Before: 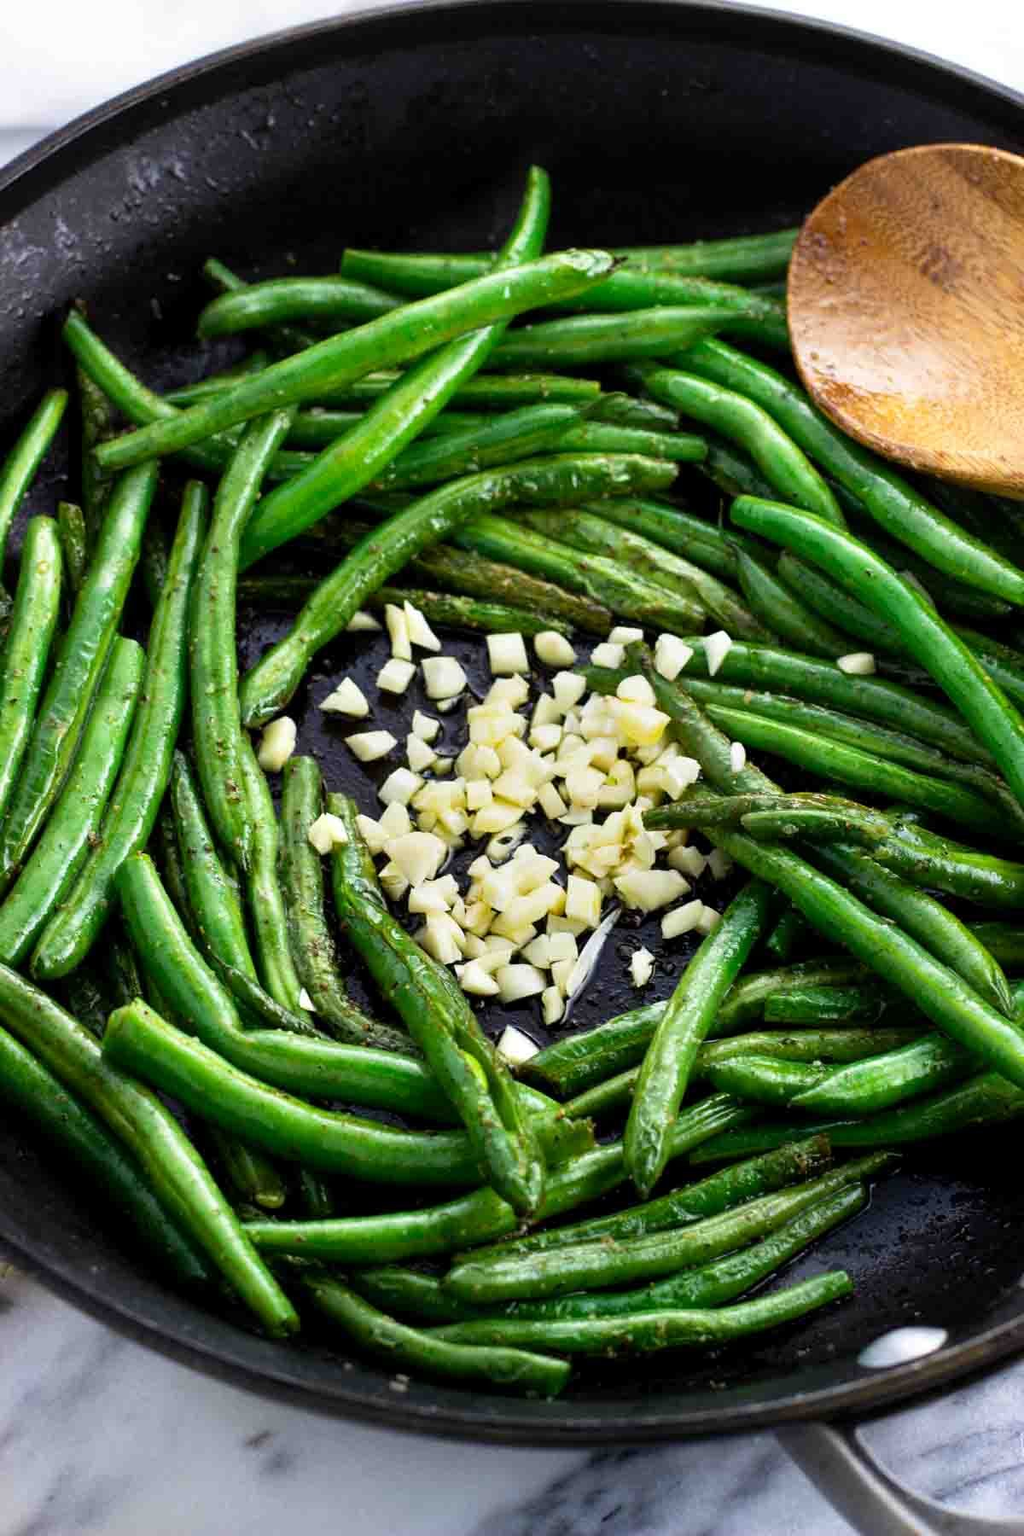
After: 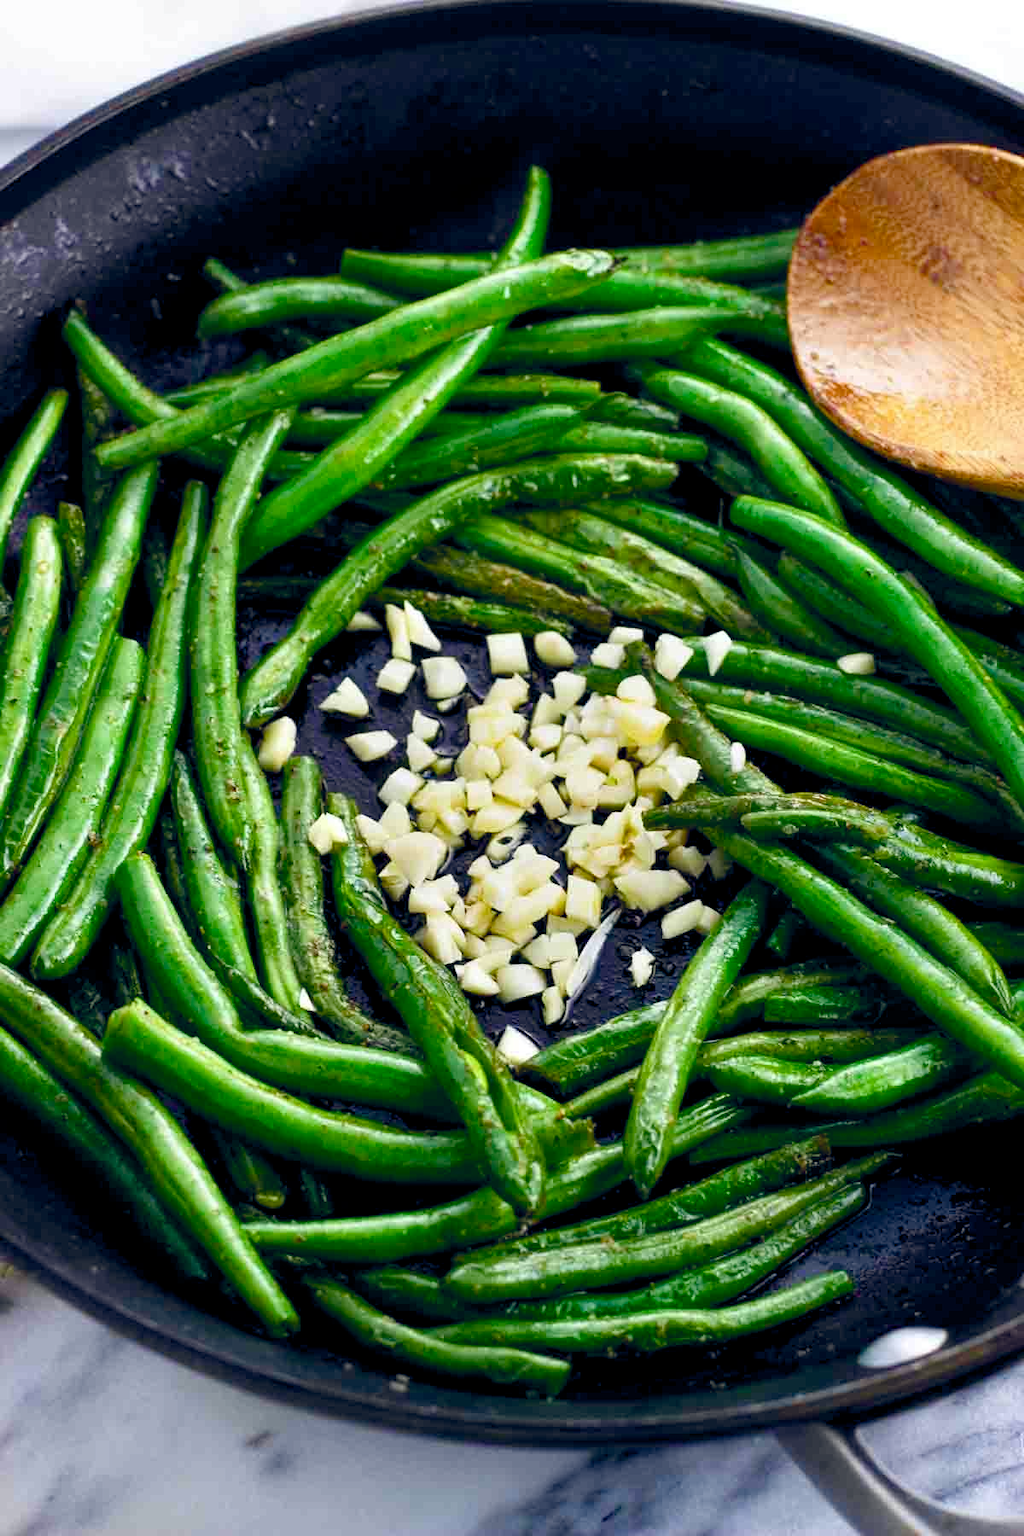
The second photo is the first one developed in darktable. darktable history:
color balance rgb: global offset › chroma 0.123%, global offset › hue 253.89°, perceptual saturation grading › global saturation 44.42%, perceptual saturation grading › highlights -50.332%, perceptual saturation grading › shadows 30.983%
